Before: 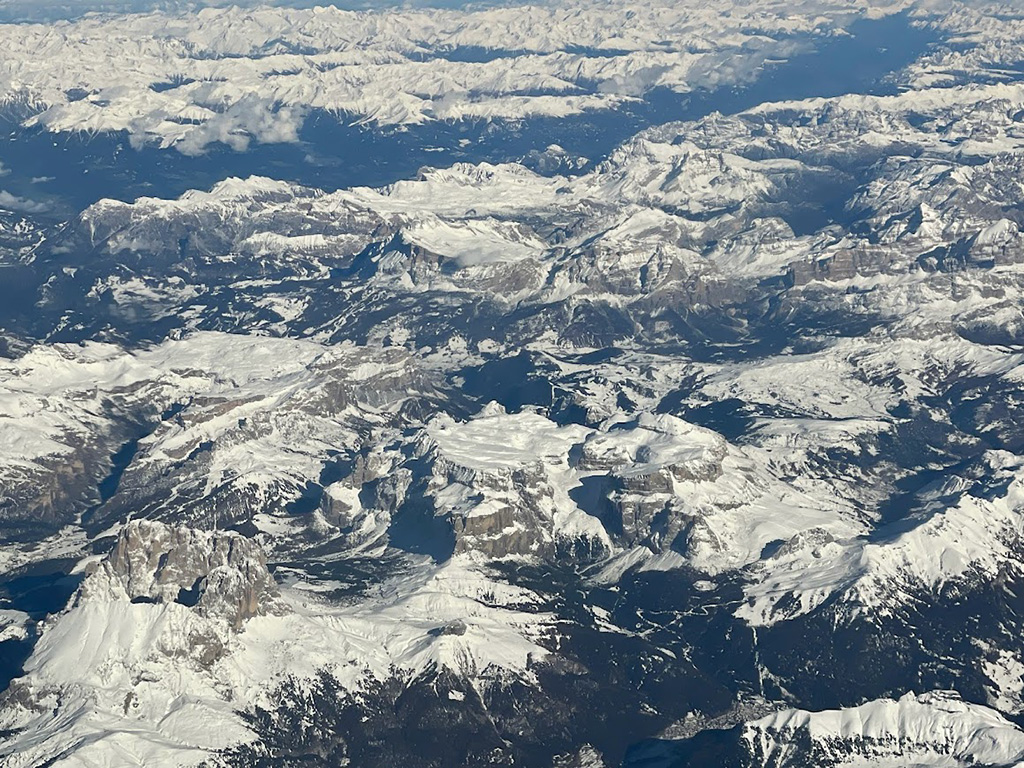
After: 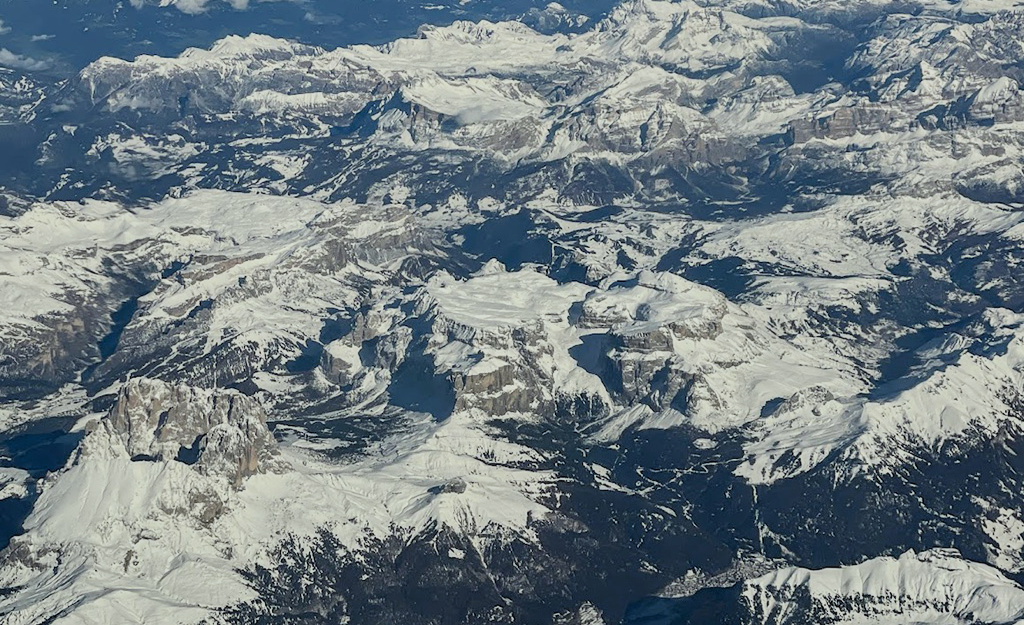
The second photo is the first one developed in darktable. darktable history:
crop and rotate: top 18.507%
filmic rgb: black relative exposure -7.65 EV, white relative exposure 4.56 EV, hardness 3.61, color science v6 (2022)
tone equalizer: on, module defaults
white balance: red 0.978, blue 0.999
local contrast: on, module defaults
